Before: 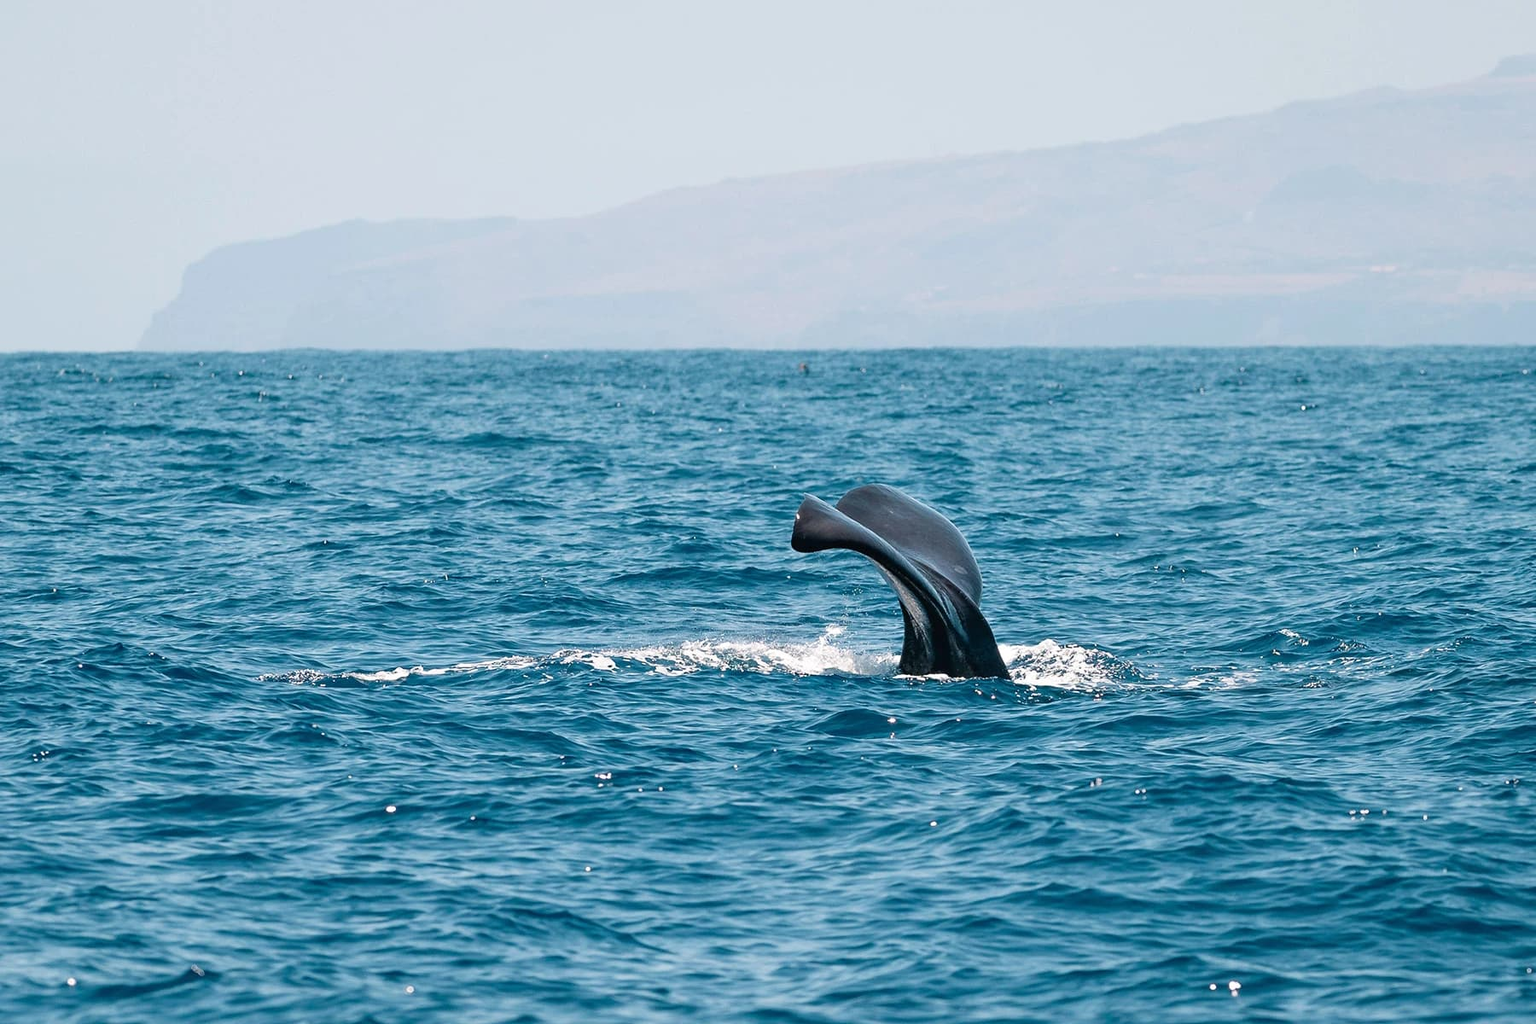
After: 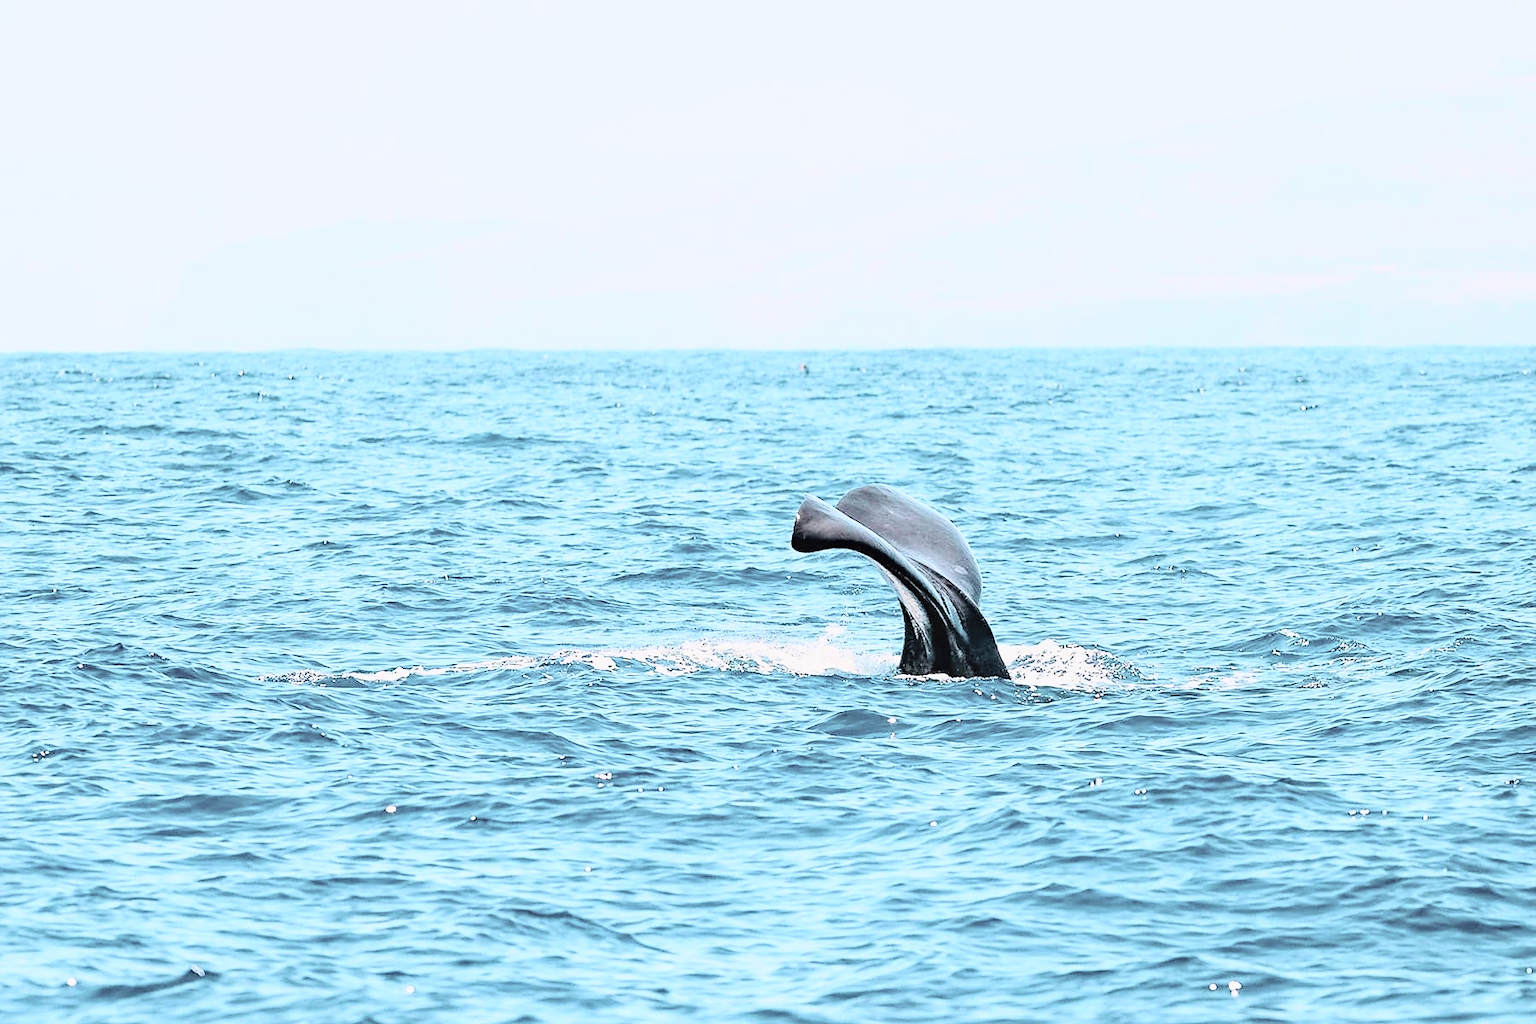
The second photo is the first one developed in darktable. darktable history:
sharpen: radius 1.541, amount 0.363, threshold 1.298
base curve: curves: ch0 [(0, 0) (0.005, 0.002) (0.15, 0.3) (0.4, 0.7) (0.75, 0.95) (1, 1)]
contrast brightness saturation: brightness 0.18, saturation -0.519
haze removal: compatibility mode true, adaptive false
exposure: black level correction 0, exposure 0.499 EV, compensate highlight preservation false
tone curve: curves: ch0 [(0, 0.011) (0.139, 0.106) (0.295, 0.271) (0.499, 0.523) (0.739, 0.782) (0.857, 0.879) (1, 0.967)]; ch1 [(0, 0) (0.272, 0.249) (0.39, 0.379) (0.469, 0.456) (0.495, 0.497) (0.524, 0.53) (0.588, 0.62) (0.725, 0.779) (1, 1)]; ch2 [(0, 0) (0.125, 0.089) (0.35, 0.317) (0.437, 0.42) (0.502, 0.499) (0.533, 0.553) (0.599, 0.638) (1, 1)], color space Lab, independent channels, preserve colors none
